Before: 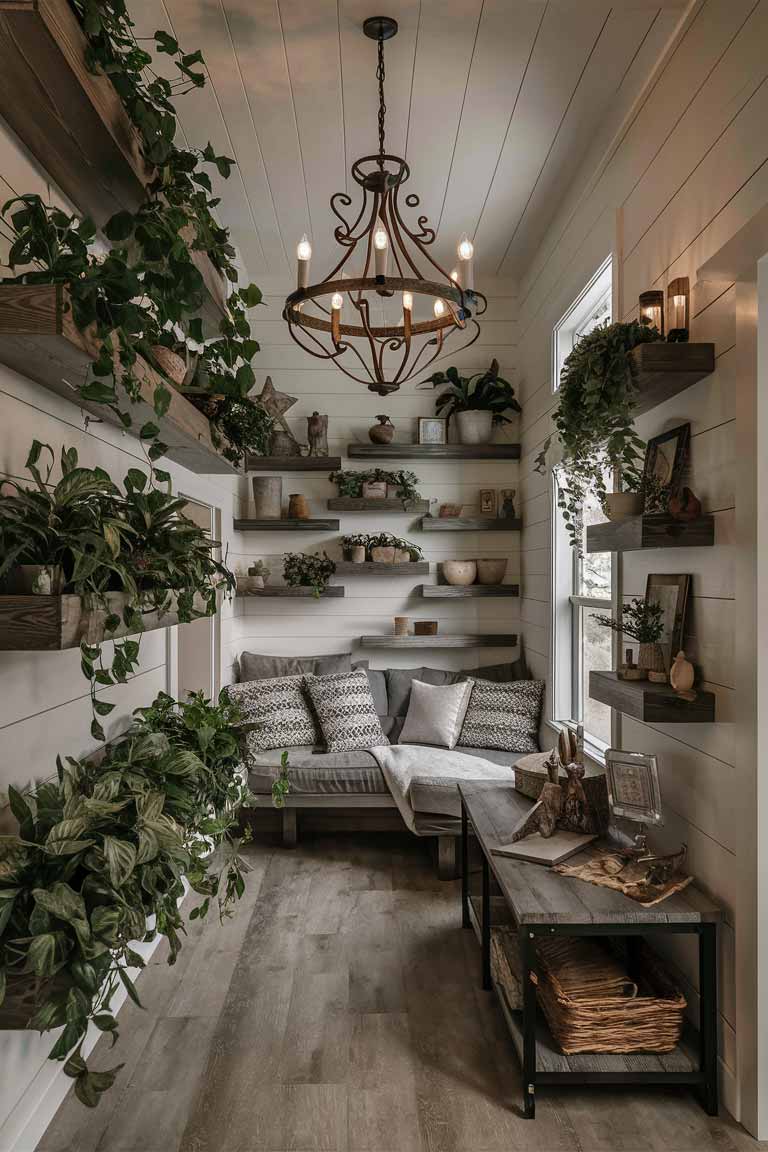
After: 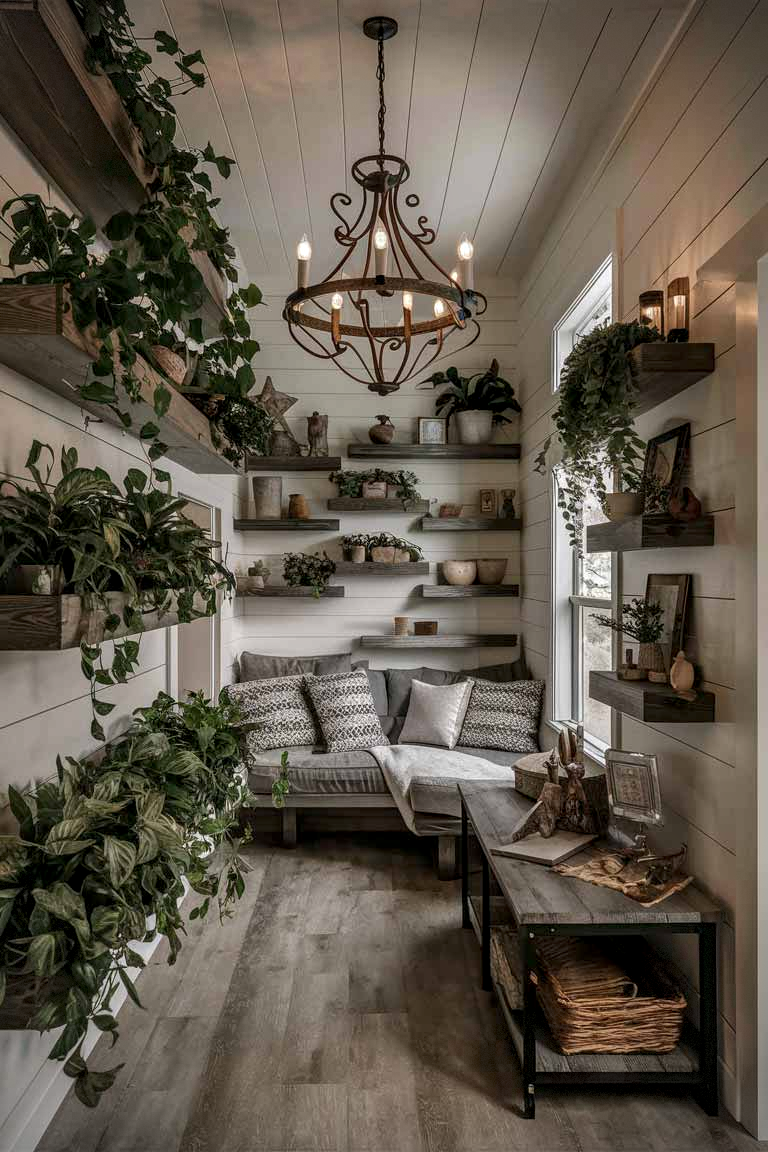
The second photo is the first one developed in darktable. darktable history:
local contrast: on, module defaults
vignetting: dithering 8-bit output, unbound false
color zones: curves: ch1 [(0, 0.513) (0.143, 0.524) (0.286, 0.511) (0.429, 0.506) (0.571, 0.503) (0.714, 0.503) (0.857, 0.508) (1, 0.513)]
